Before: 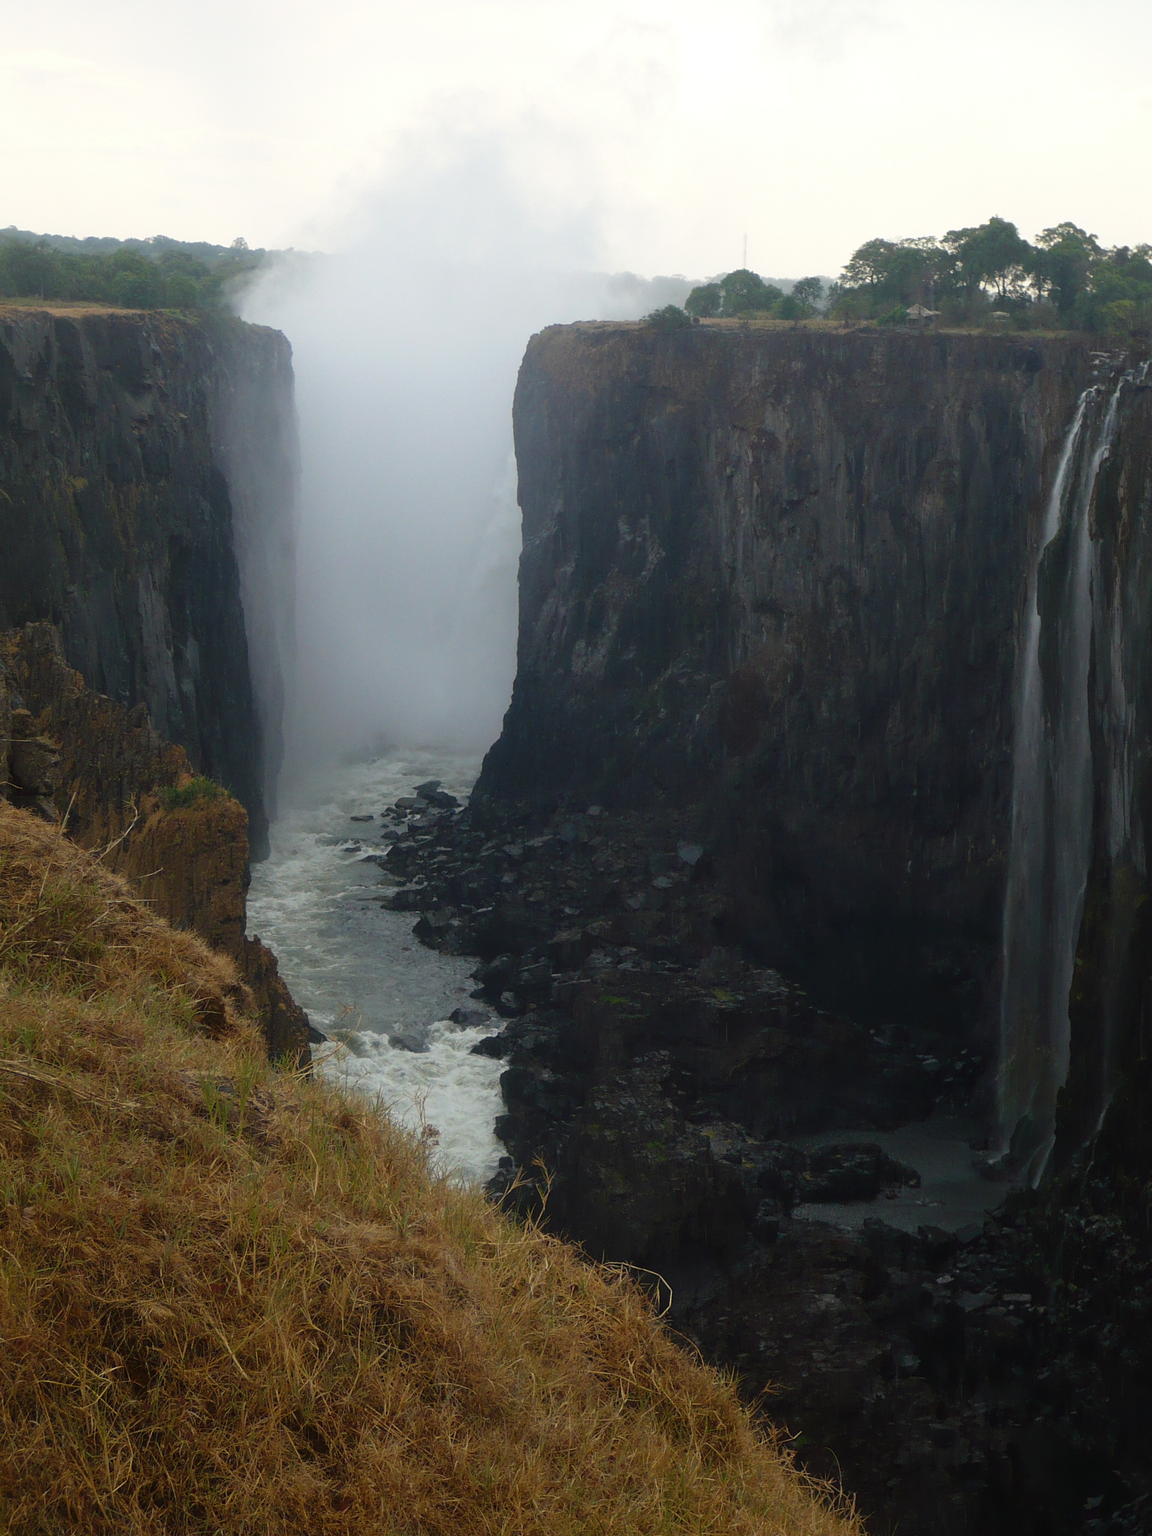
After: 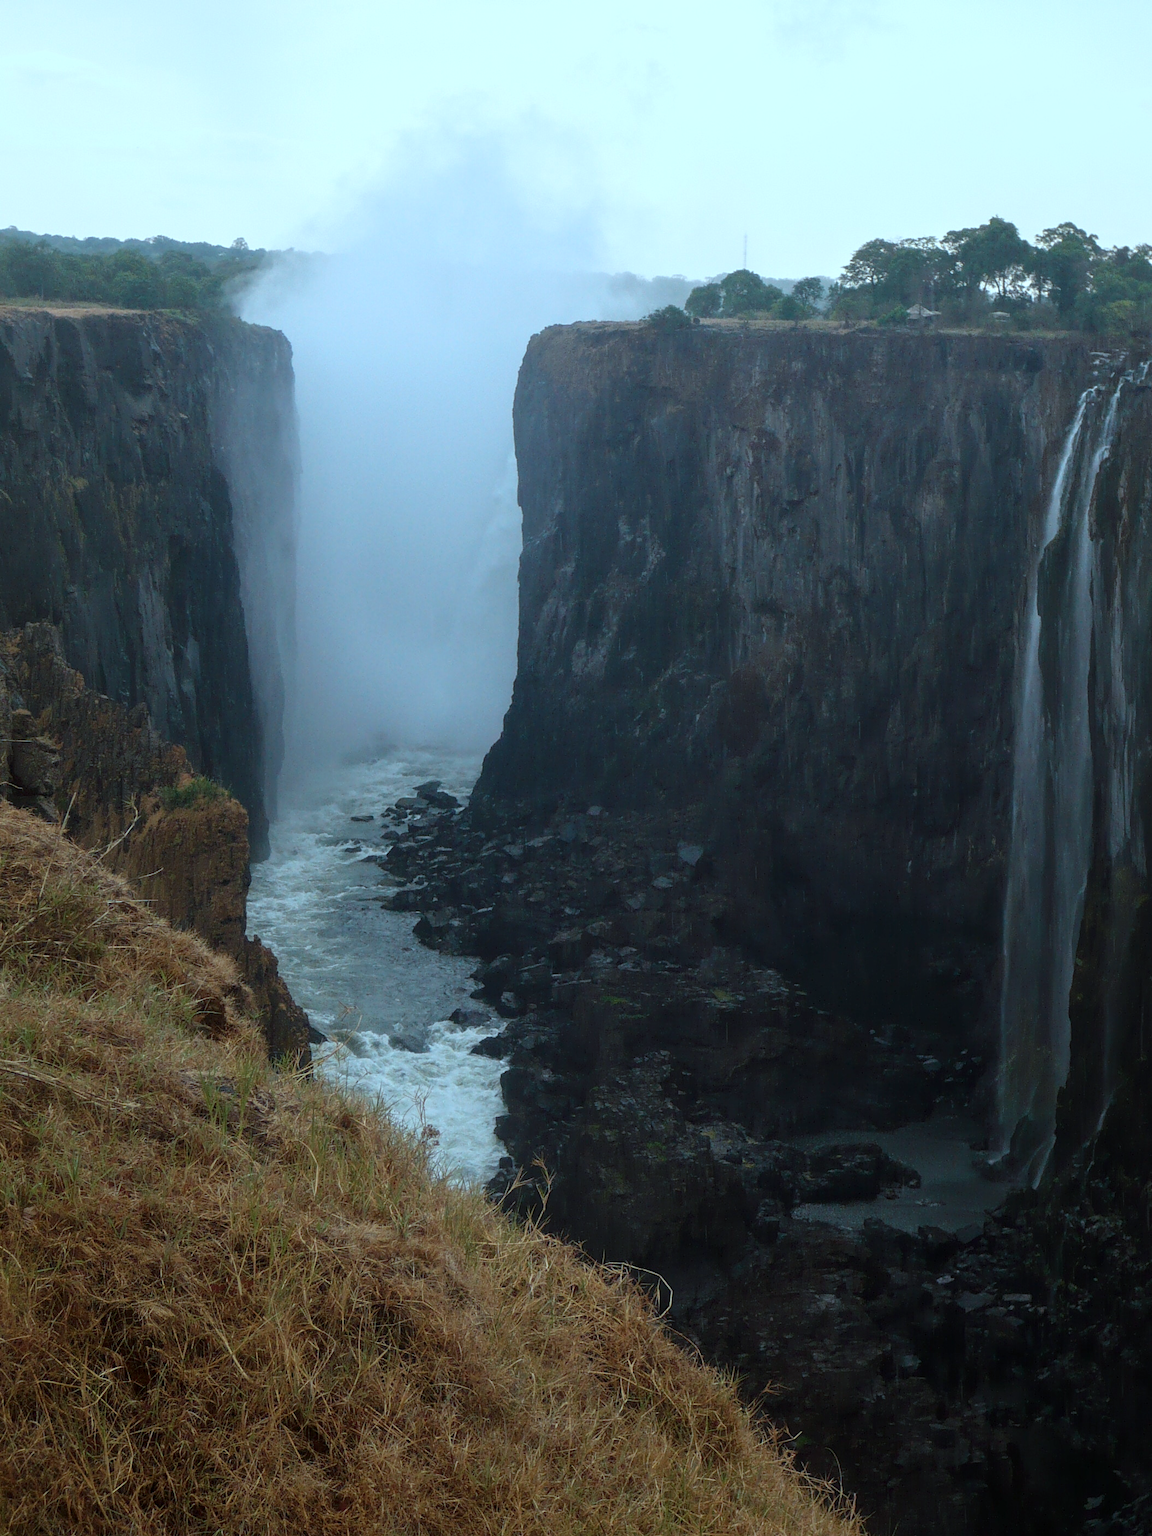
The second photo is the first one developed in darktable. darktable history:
local contrast: on, module defaults
color correction: highlights a* -9.73, highlights b* -21.22
